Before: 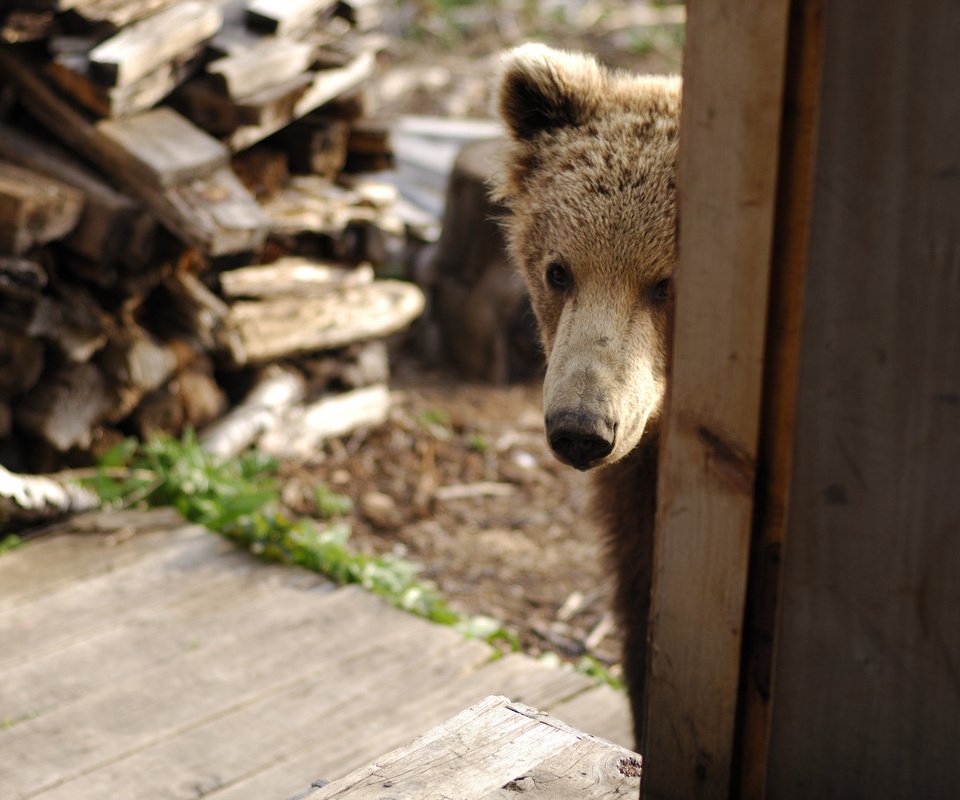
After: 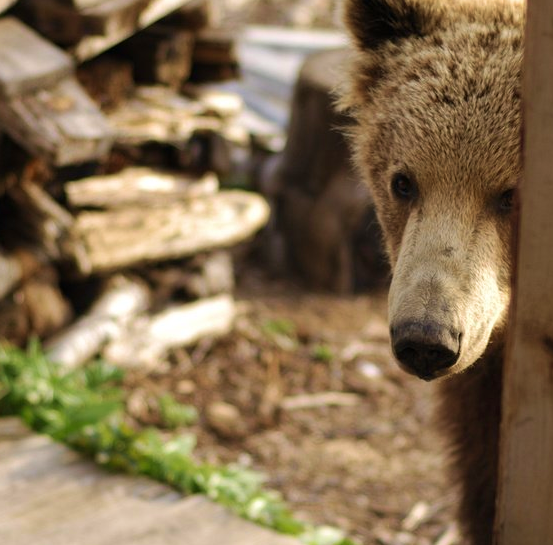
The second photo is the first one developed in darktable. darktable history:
velvia: strength 37.07%
crop: left 16.214%, top 11.302%, right 26.138%, bottom 20.553%
